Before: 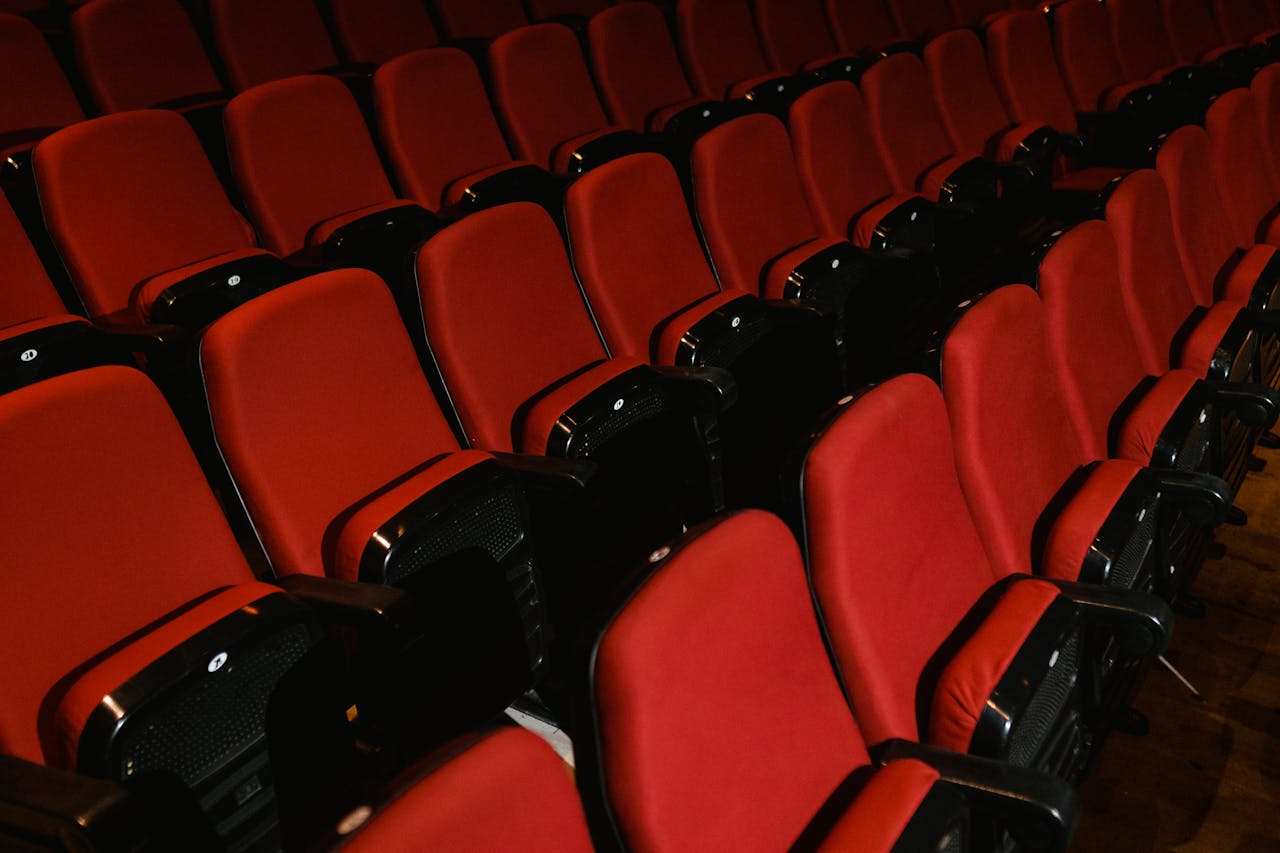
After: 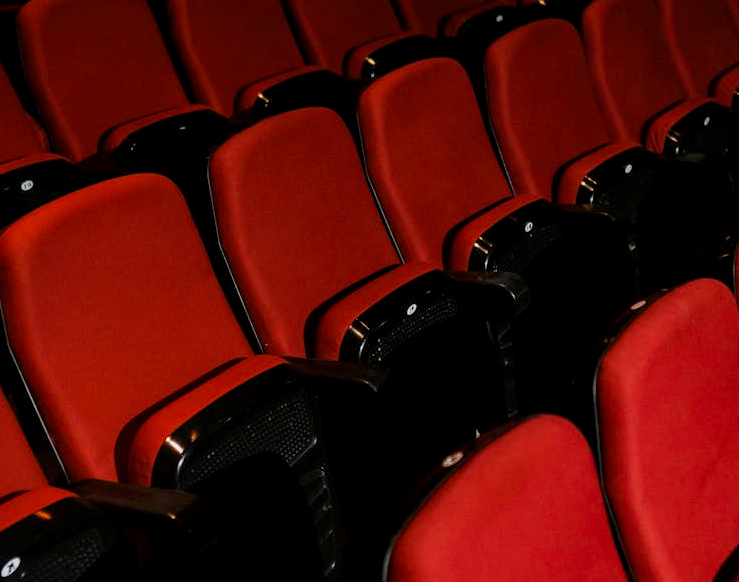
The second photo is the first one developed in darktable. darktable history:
color correction: saturation 1.1
crop: left 16.202%, top 11.208%, right 26.045%, bottom 20.557%
local contrast: on, module defaults
